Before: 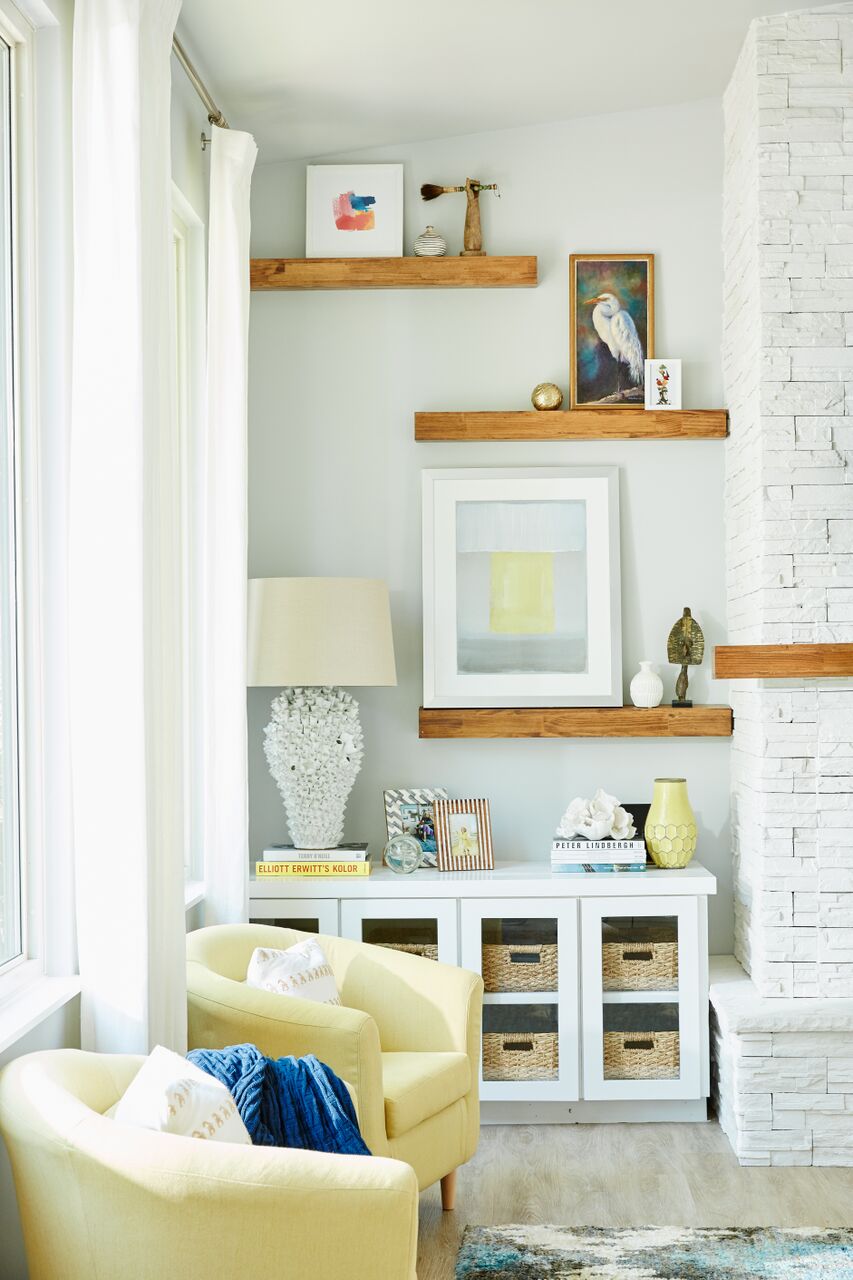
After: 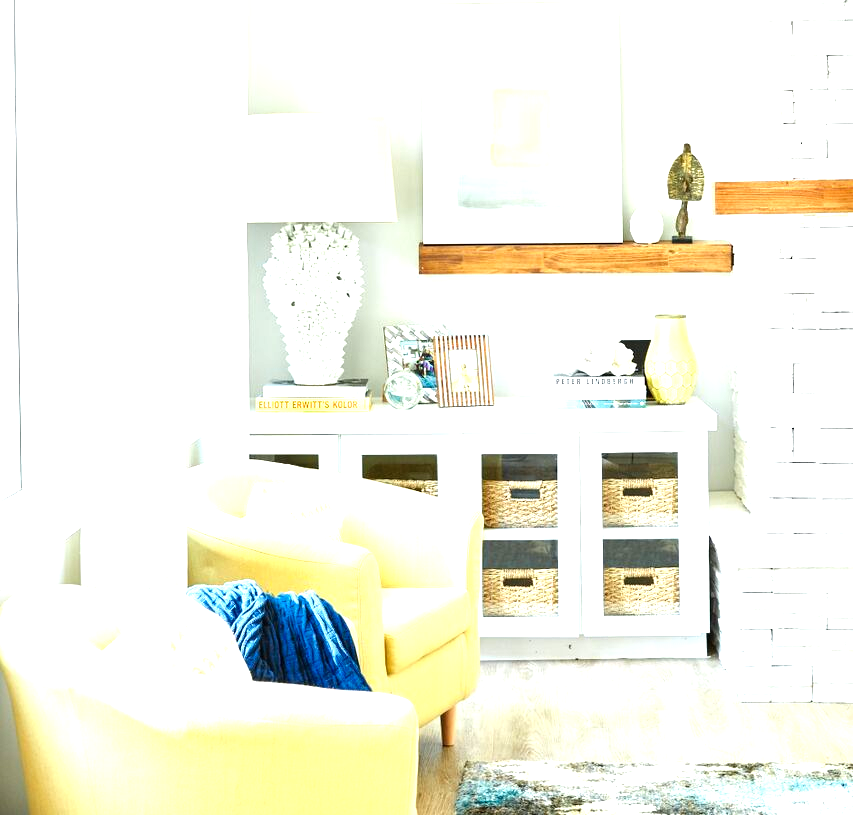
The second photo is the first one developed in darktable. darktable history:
crop and rotate: top 36.3%
levels: white 99.9%, levels [0, 0.374, 0.749]
exposure: exposure 0.154 EV, compensate highlight preservation false
